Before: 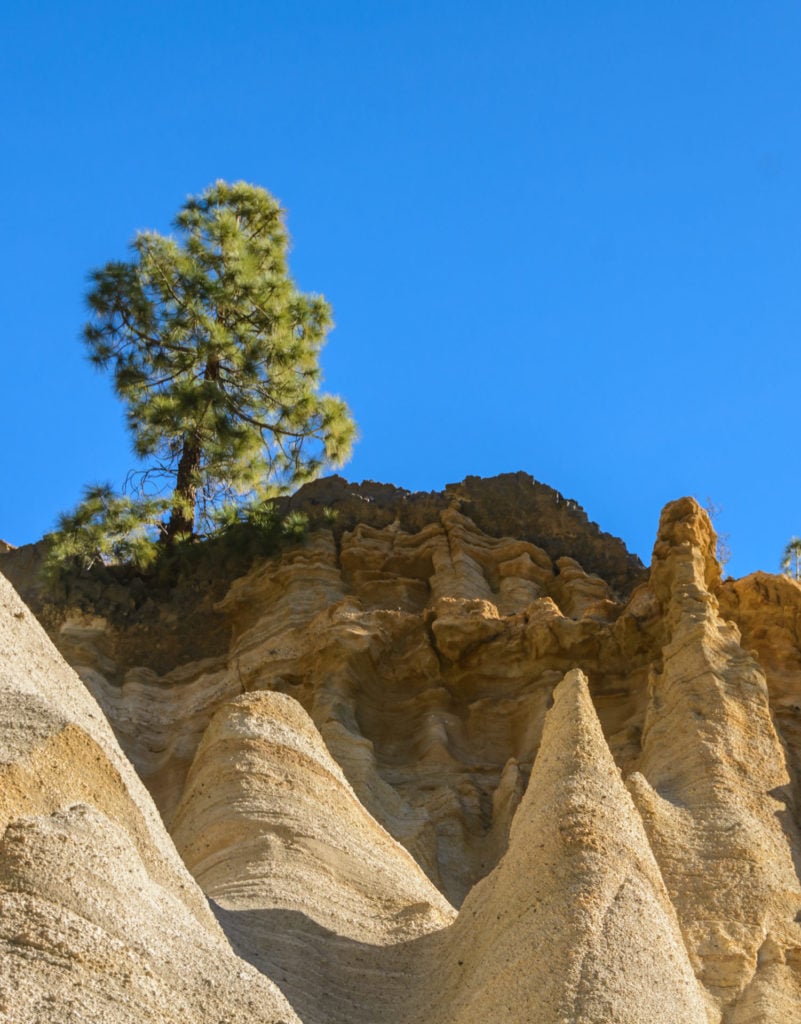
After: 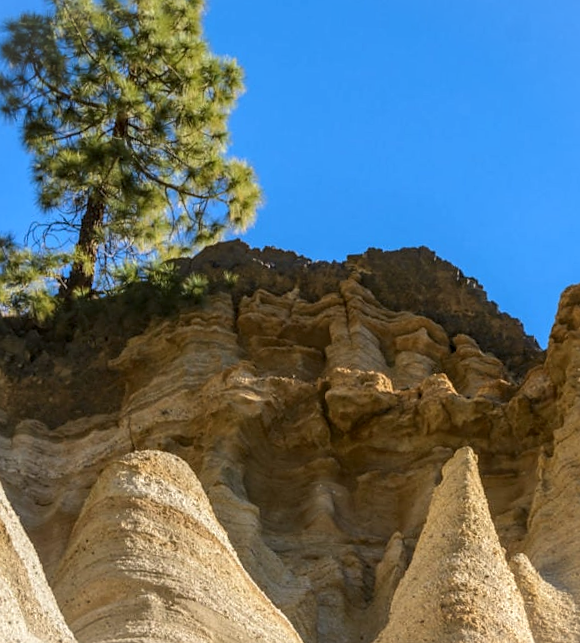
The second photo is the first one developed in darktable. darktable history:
local contrast: on, module defaults
crop and rotate: angle -3.37°, left 9.79%, top 20.73%, right 12.42%, bottom 11.82%
sharpen: radius 1
vignetting: fall-off start 100%, brightness 0.05, saturation 0
bloom: size 9%, threshold 100%, strength 7%
